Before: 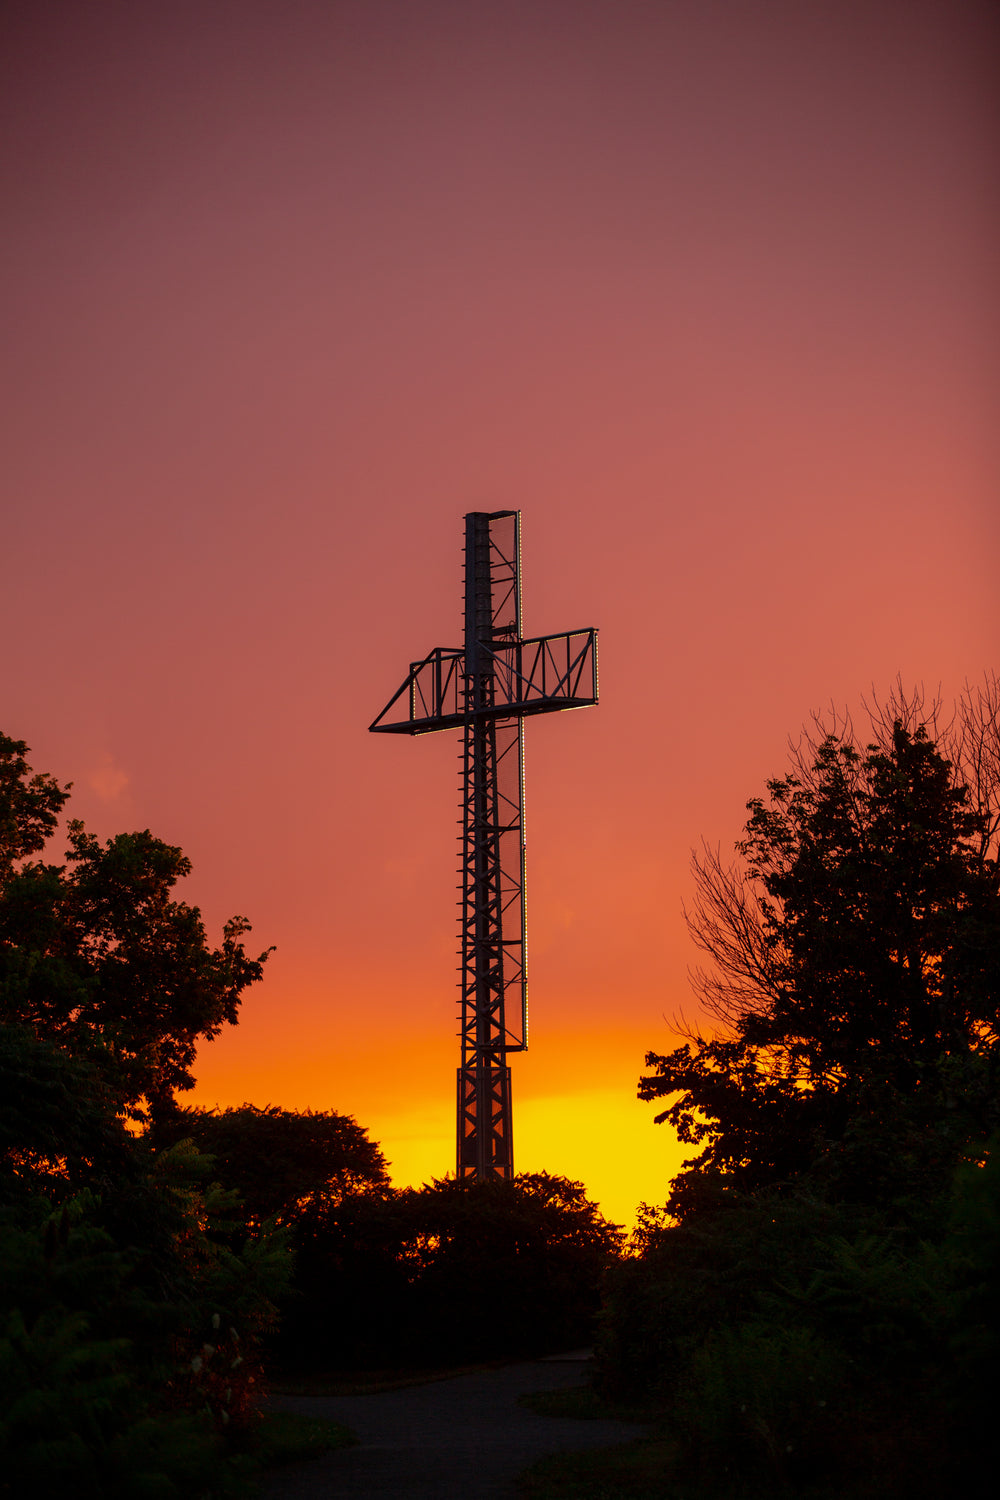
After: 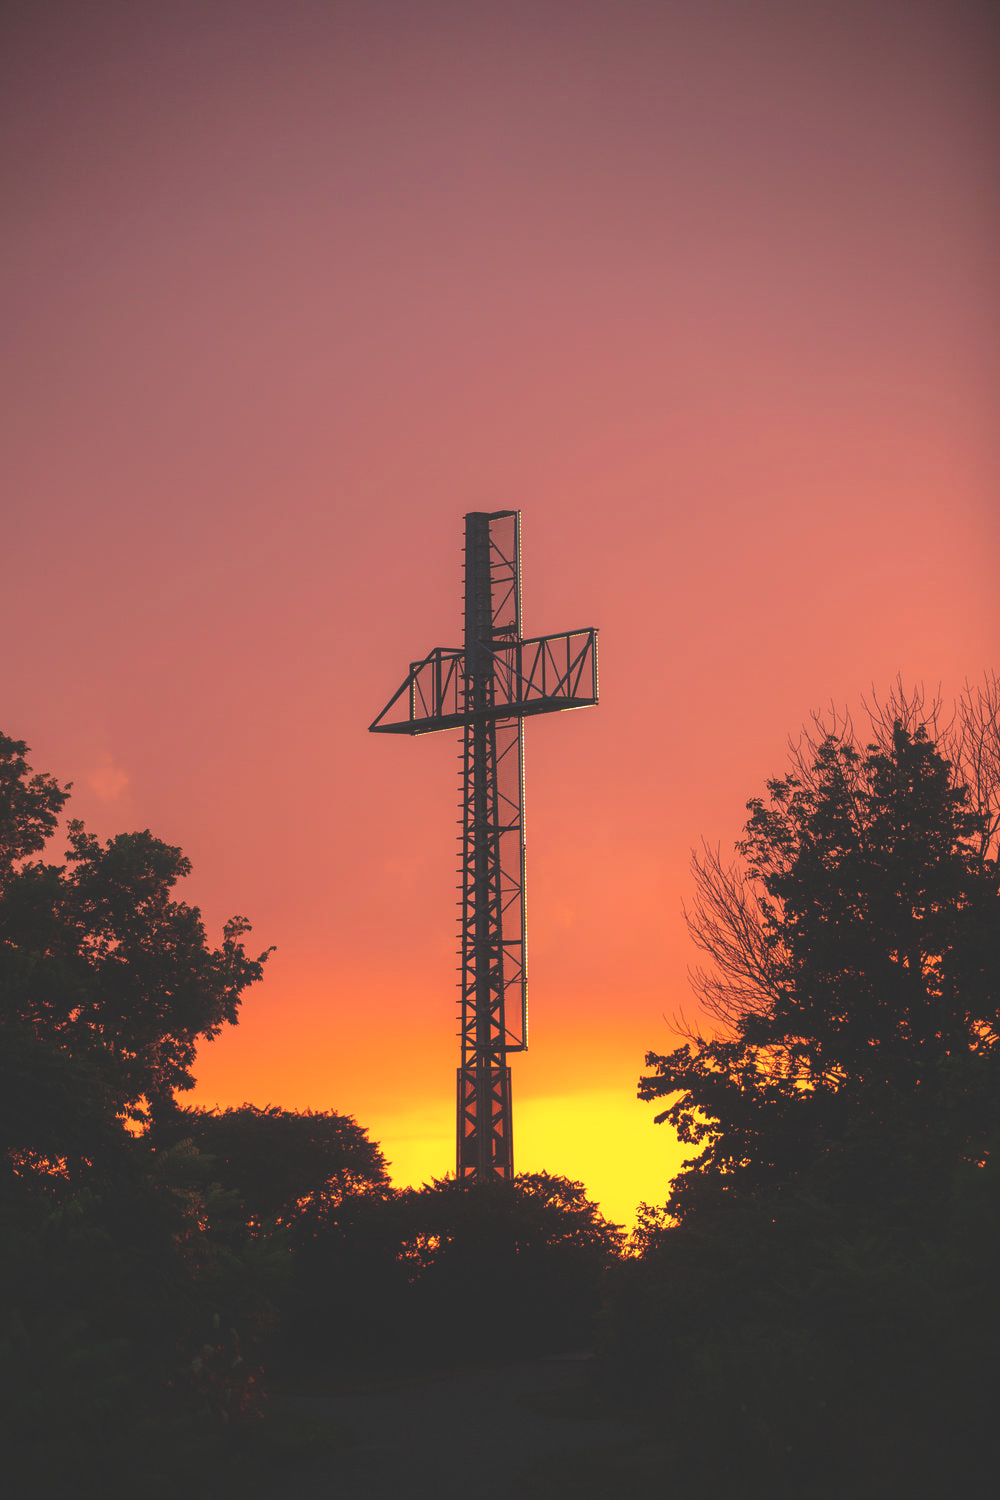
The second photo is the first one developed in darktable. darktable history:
tone equalizer: -8 EV -0.408 EV, -7 EV -0.406 EV, -6 EV -0.348 EV, -5 EV -0.233 EV, -3 EV 0.245 EV, -2 EV 0.351 EV, -1 EV 0.368 EV, +0 EV 0.432 EV
exposure: black level correction -0.028, compensate highlight preservation false
